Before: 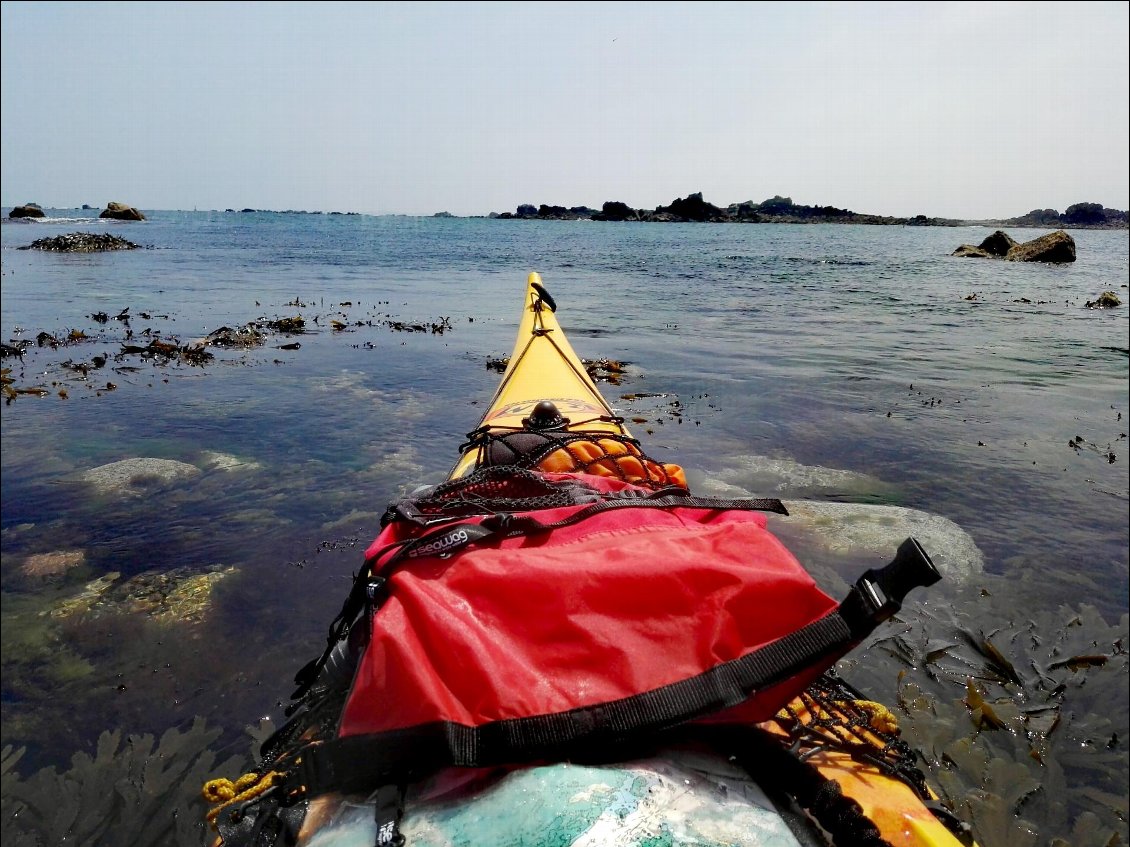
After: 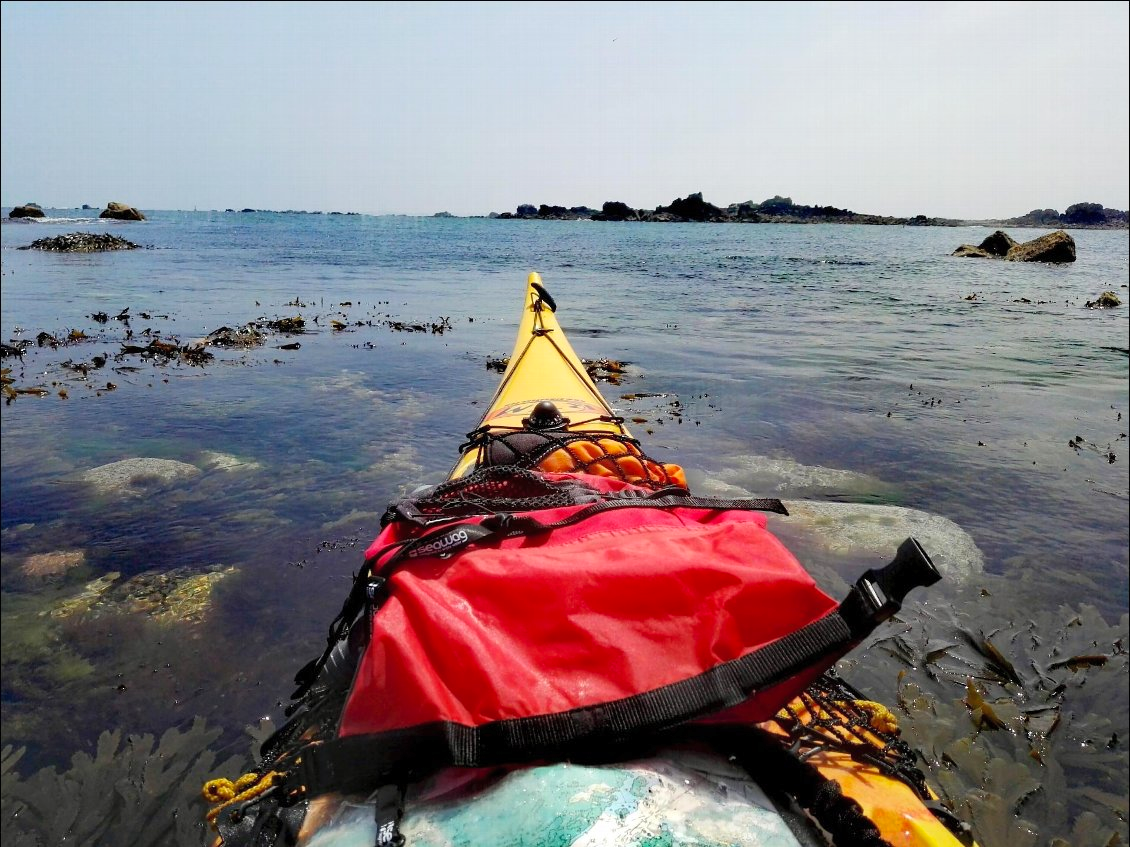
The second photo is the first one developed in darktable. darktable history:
contrast brightness saturation: contrast 0.031, brightness 0.068, saturation 0.124
